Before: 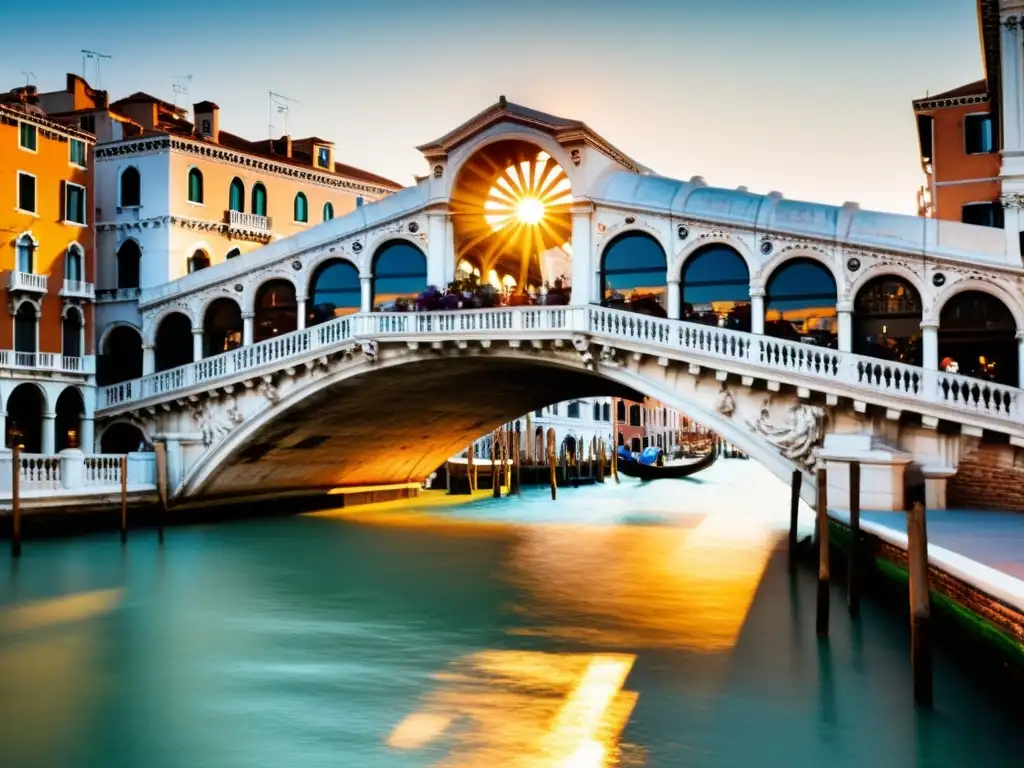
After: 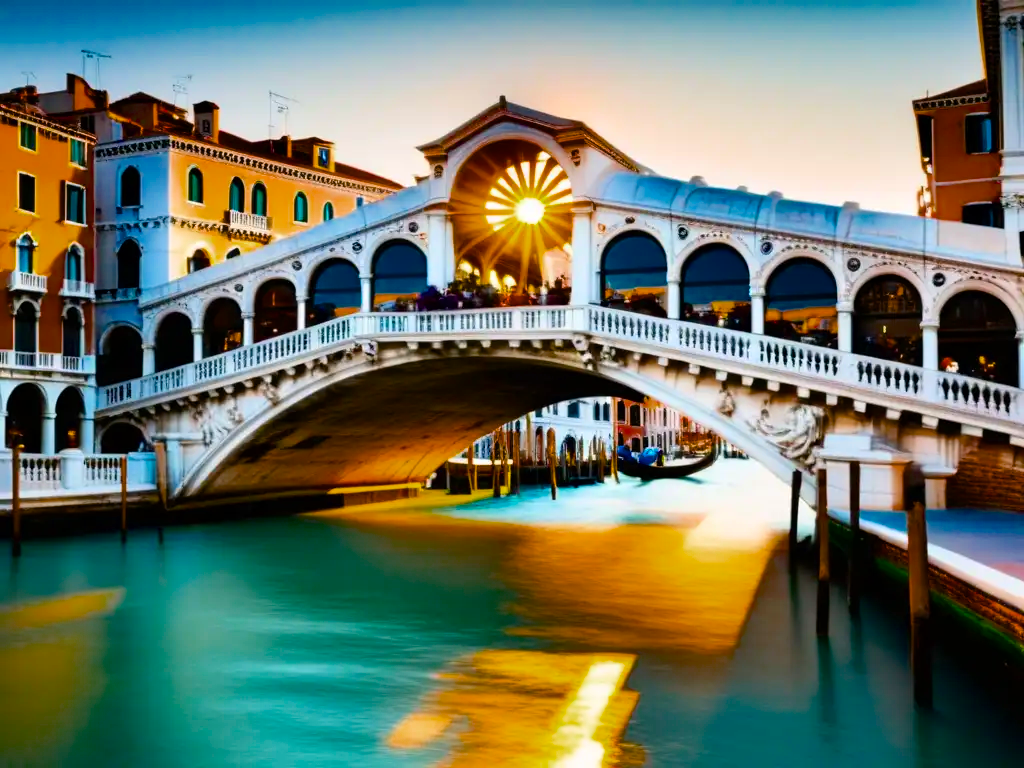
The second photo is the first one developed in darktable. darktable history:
color balance rgb: highlights gain › chroma 0.233%, highlights gain › hue 331.1°, linear chroma grading › global chroma 13.06%, perceptual saturation grading › global saturation 33.038%, global vibrance 15.848%, saturation formula JzAzBz (2021)
